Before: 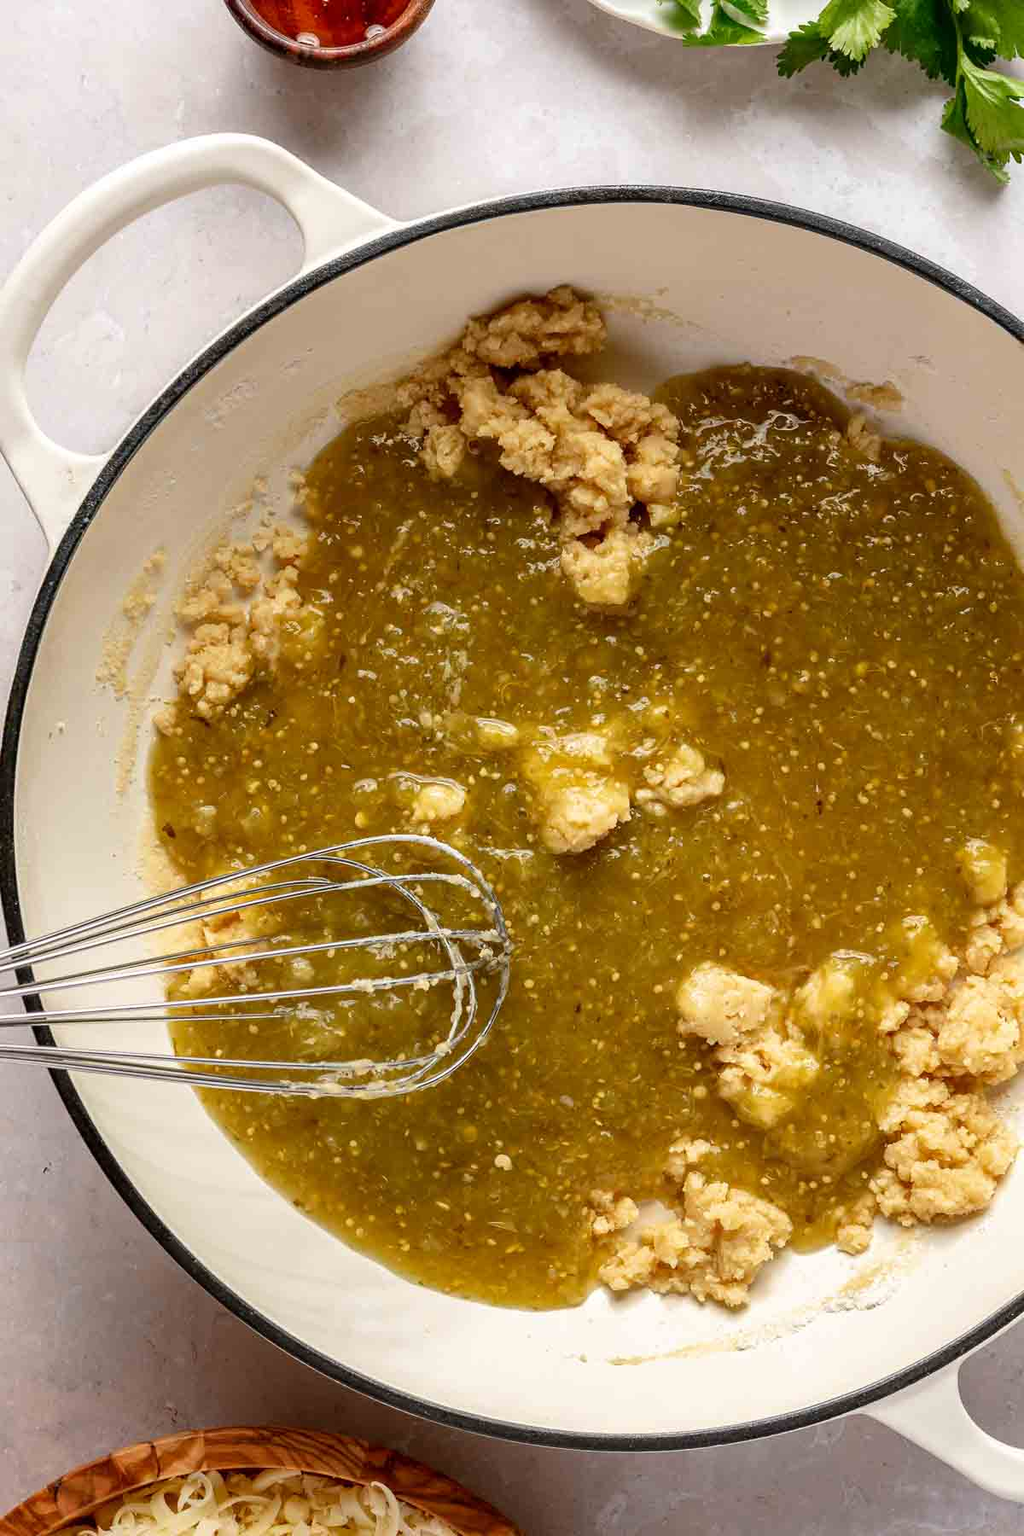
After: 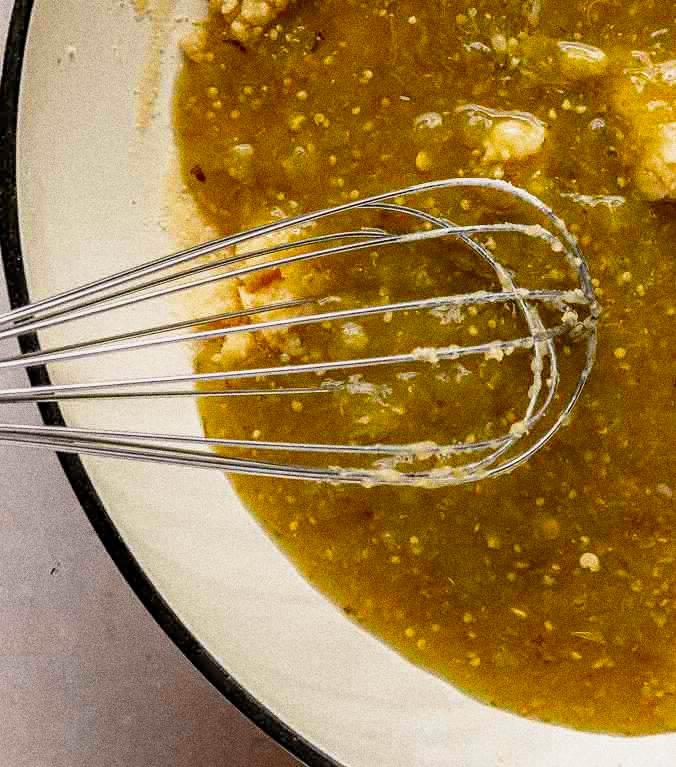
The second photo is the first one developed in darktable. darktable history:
filmic rgb: black relative exposure -12 EV, white relative exposure 2.8 EV, threshold 3 EV, target black luminance 0%, hardness 8.06, latitude 70.41%, contrast 1.14, highlights saturation mix 10%, shadows ↔ highlights balance -0.388%, color science v4 (2020), iterations of high-quality reconstruction 10, contrast in shadows soft, contrast in highlights soft, enable highlight reconstruction true
grain: coarseness 0.09 ISO, strength 40%
crop: top 44.483%, right 43.593%, bottom 12.892%
tone curve: curves: ch0 [(0, 0) (0.915, 0.89) (1, 1)]
